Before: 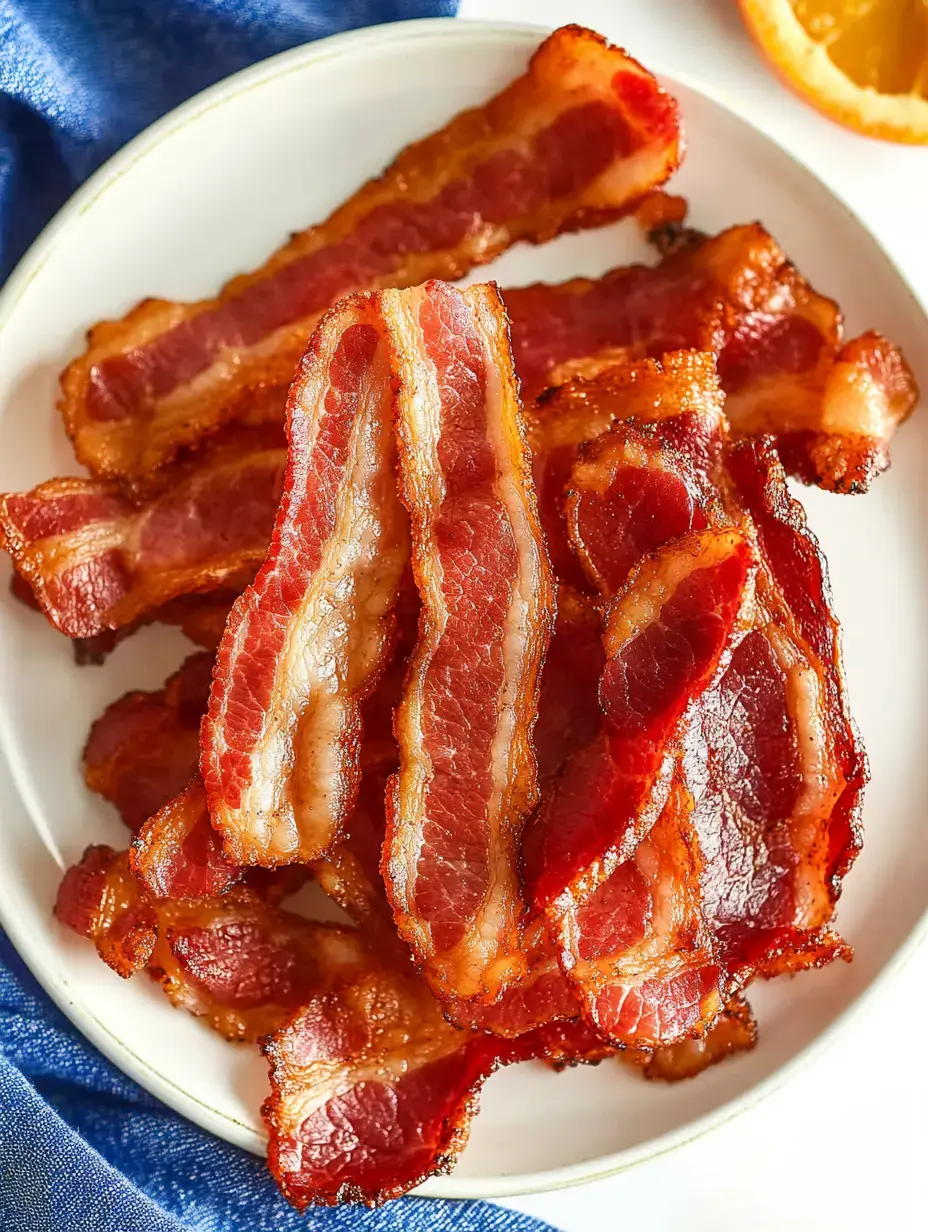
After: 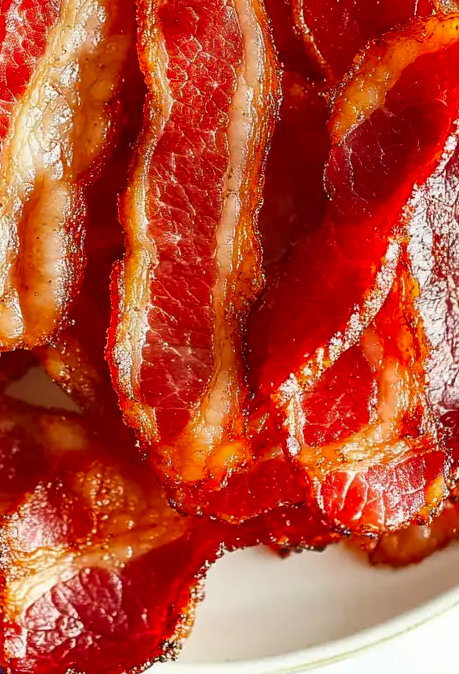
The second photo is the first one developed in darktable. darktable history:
crop: left 29.672%, top 41.786%, right 20.851%, bottom 3.487%
vibrance: vibrance 78%
